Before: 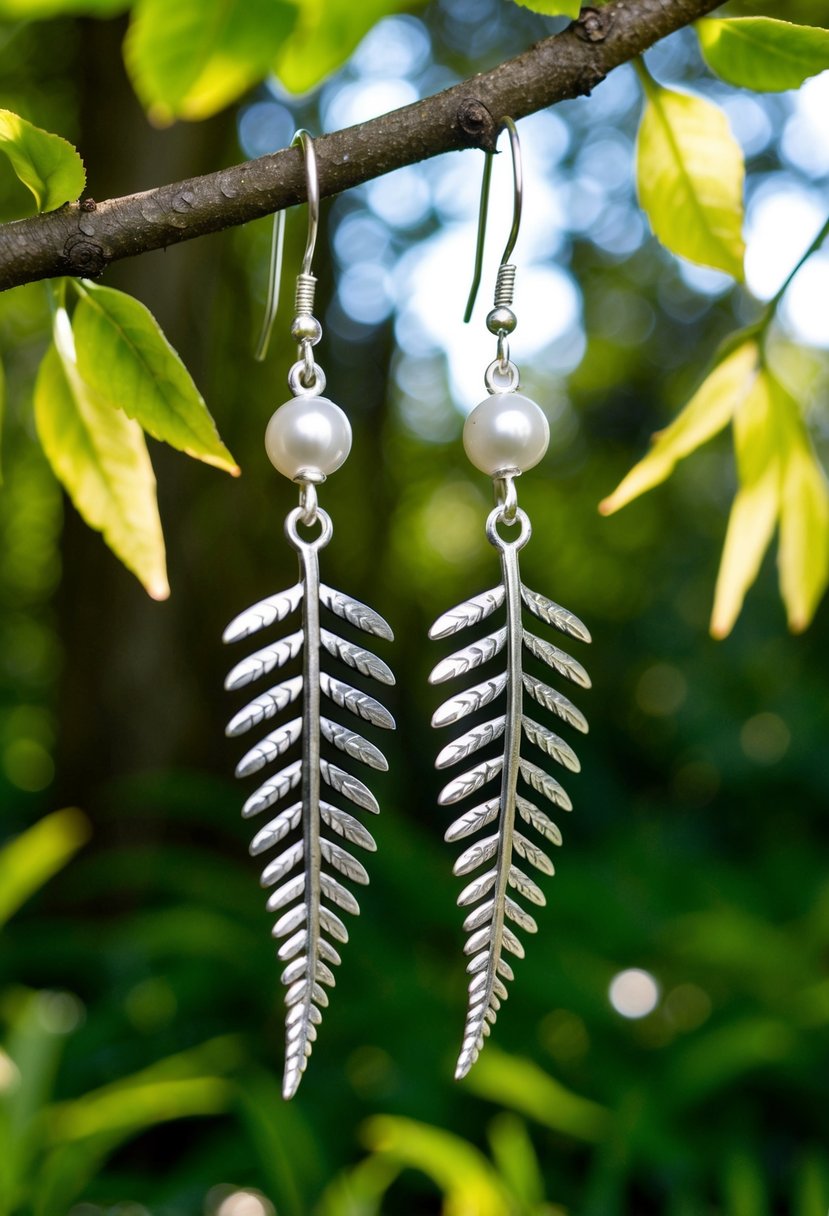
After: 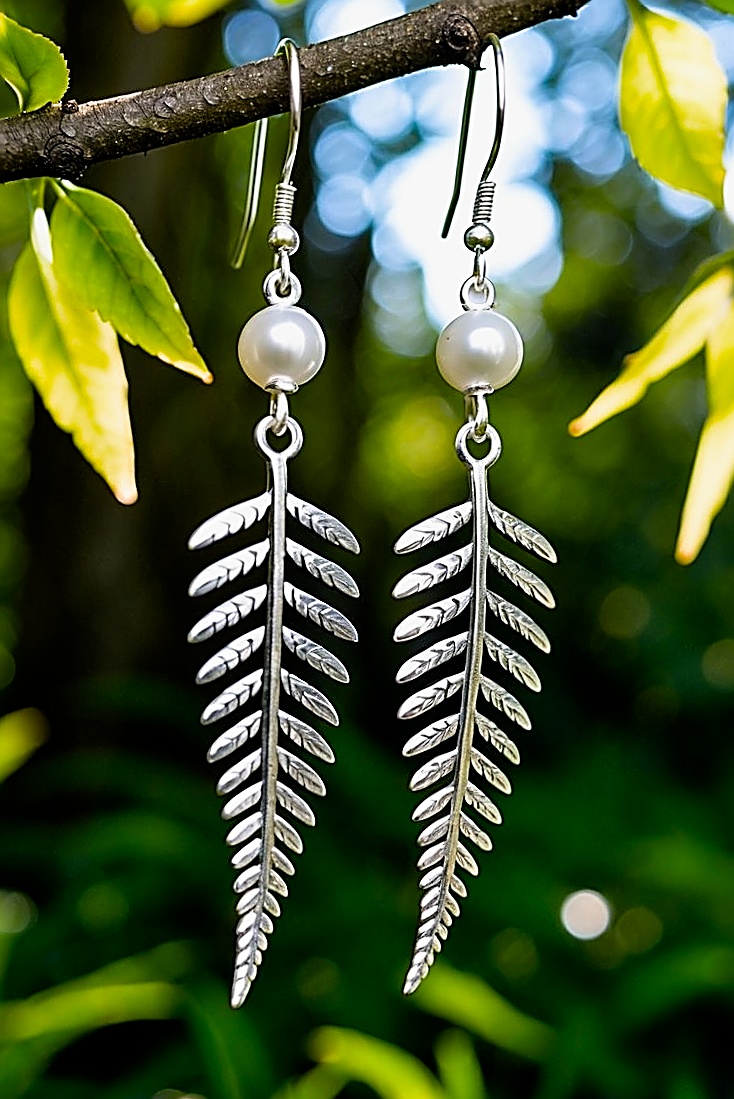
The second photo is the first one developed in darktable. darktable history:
rotate and perspective: rotation 2.17°, automatic cropping off
sharpen: amount 2
filmic rgb: black relative exposure -12 EV, white relative exposure 2.8 EV, threshold 3 EV, target black luminance 0%, hardness 8.06, latitude 70.41%, contrast 1.14, highlights saturation mix 10%, shadows ↔ highlights balance -0.388%, color science v4 (2020), iterations of high-quality reconstruction 10, contrast in shadows soft, contrast in highlights soft, enable highlight reconstruction true
crop: left 6.446%, top 8.188%, right 9.538%, bottom 3.548%
